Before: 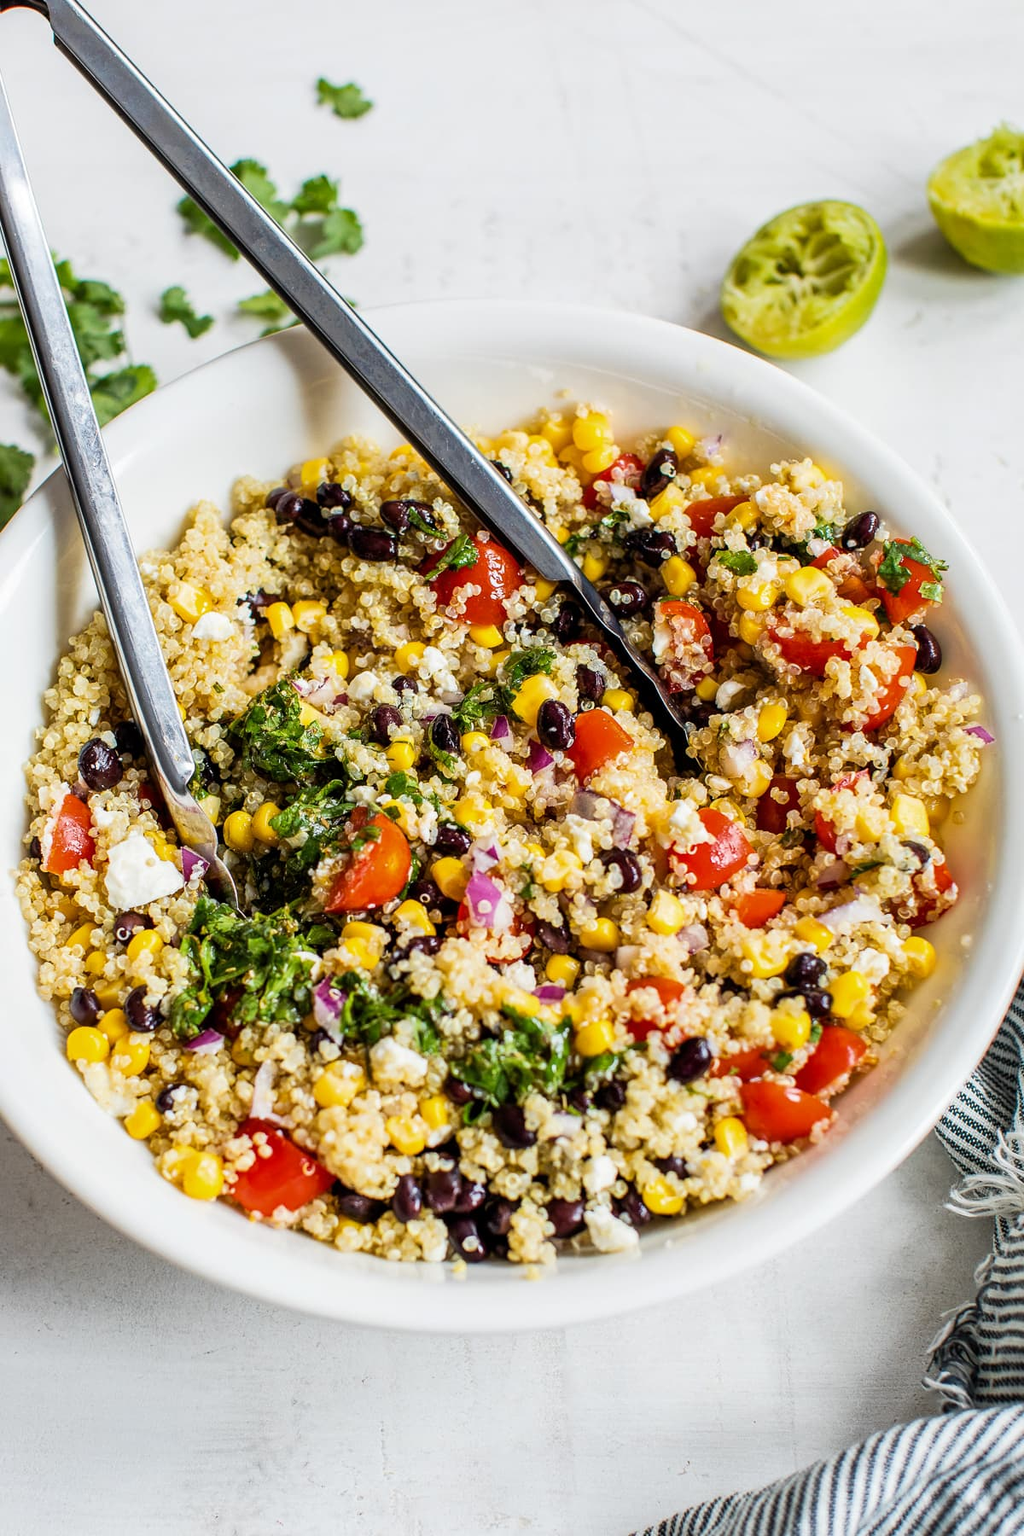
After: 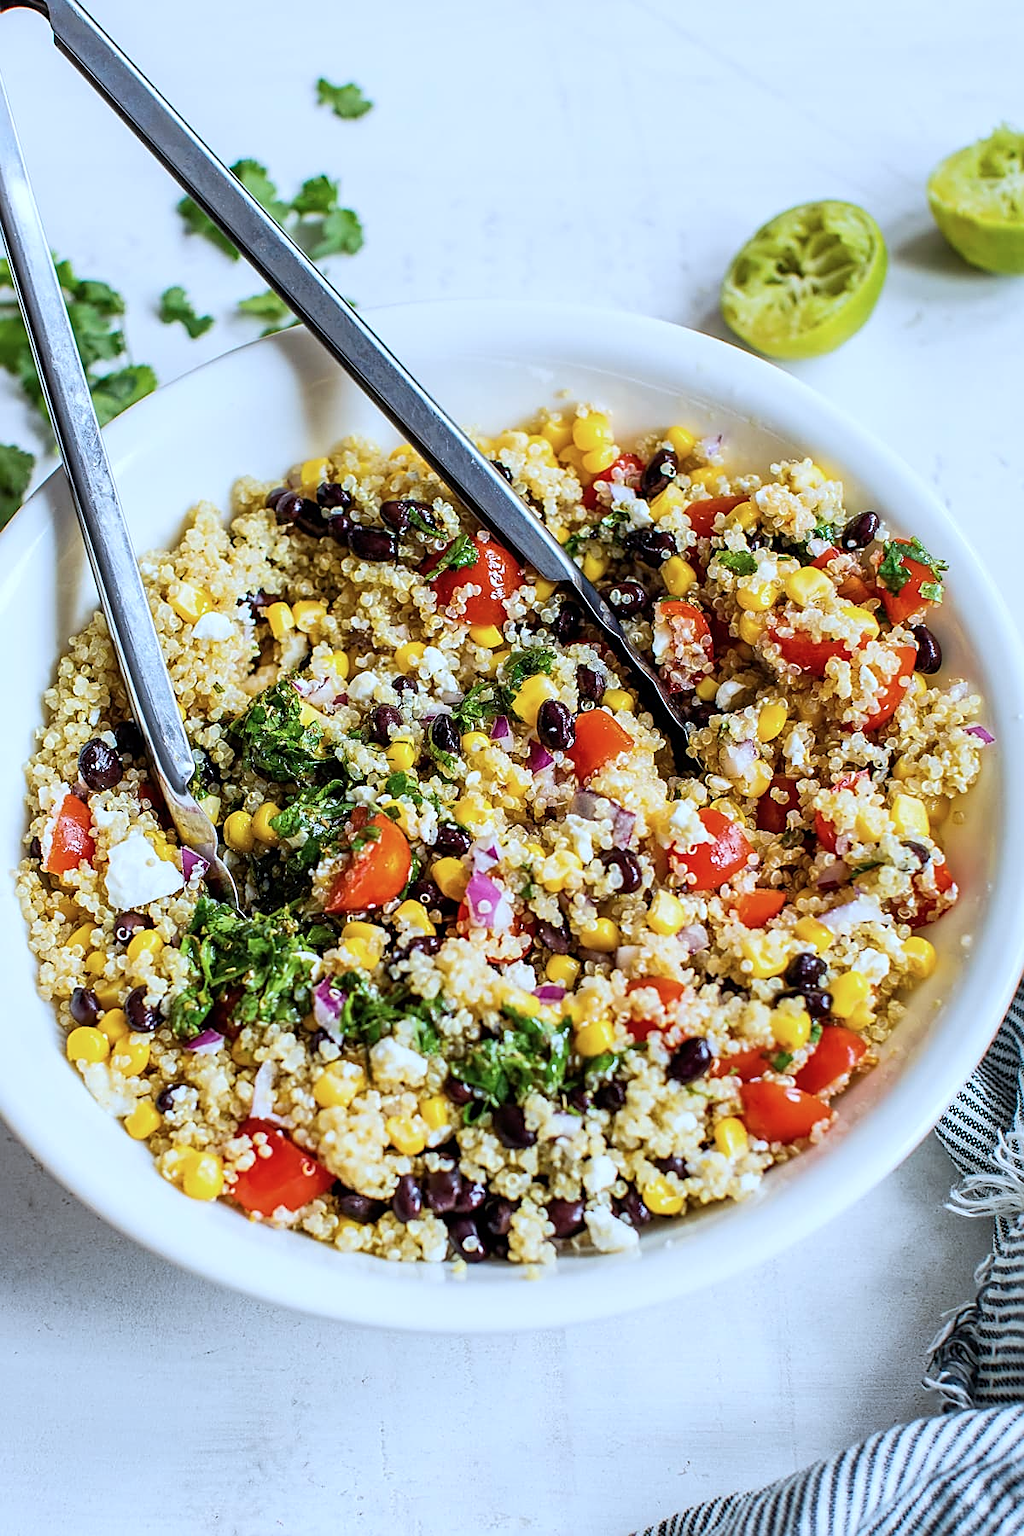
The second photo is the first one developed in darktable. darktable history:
sharpen: on, module defaults
color calibration: x 0.38, y 0.391, temperature 4086.74 K
